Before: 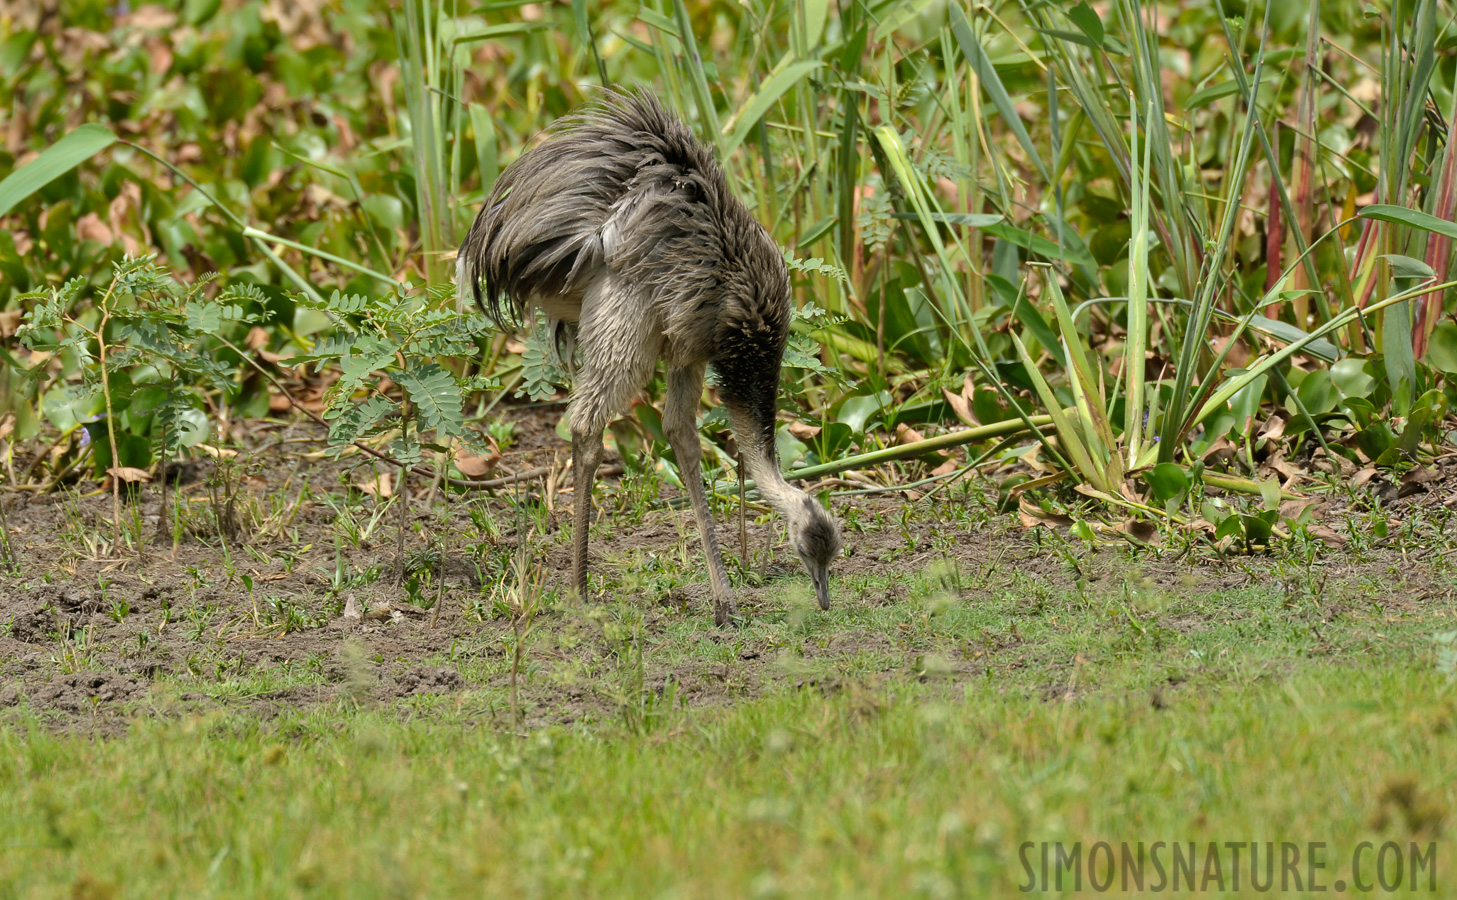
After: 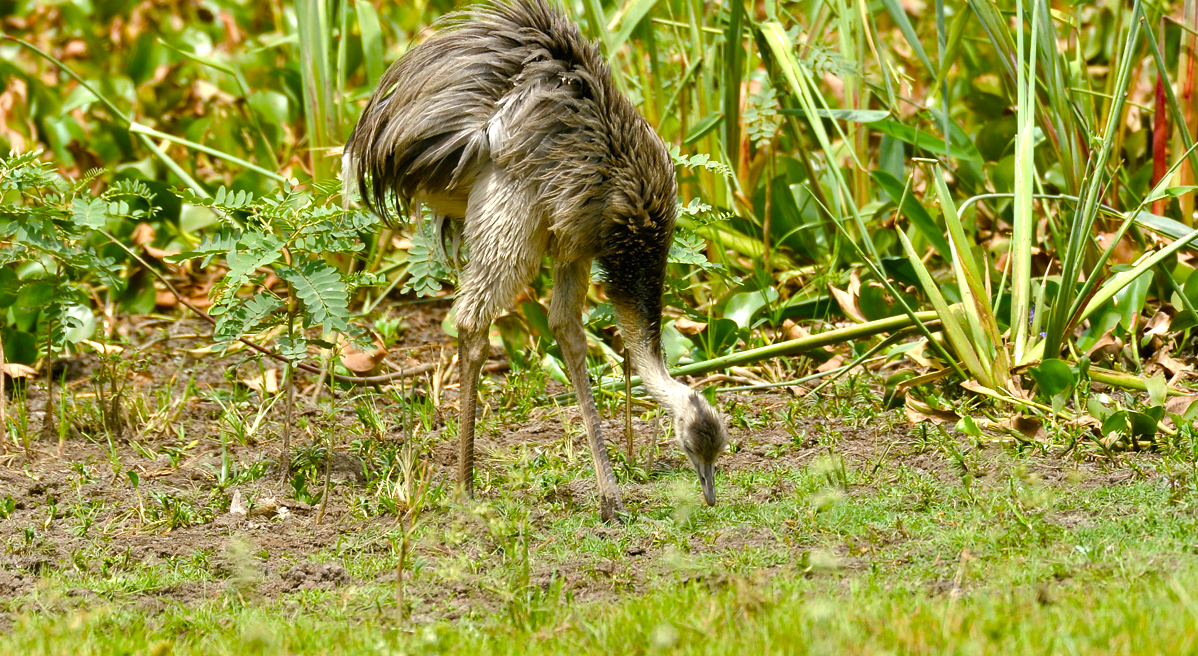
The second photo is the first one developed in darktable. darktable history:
color balance rgb: power › hue 311.69°, perceptual saturation grading › global saturation 24.603%, perceptual saturation grading › highlights -50.908%, perceptual saturation grading › mid-tones 19.361%, perceptual saturation grading › shadows 60.858%, perceptual brilliance grading › global brilliance 18.335%, global vibrance 20%
crop: left 7.839%, top 11.659%, right 9.926%, bottom 15.449%
